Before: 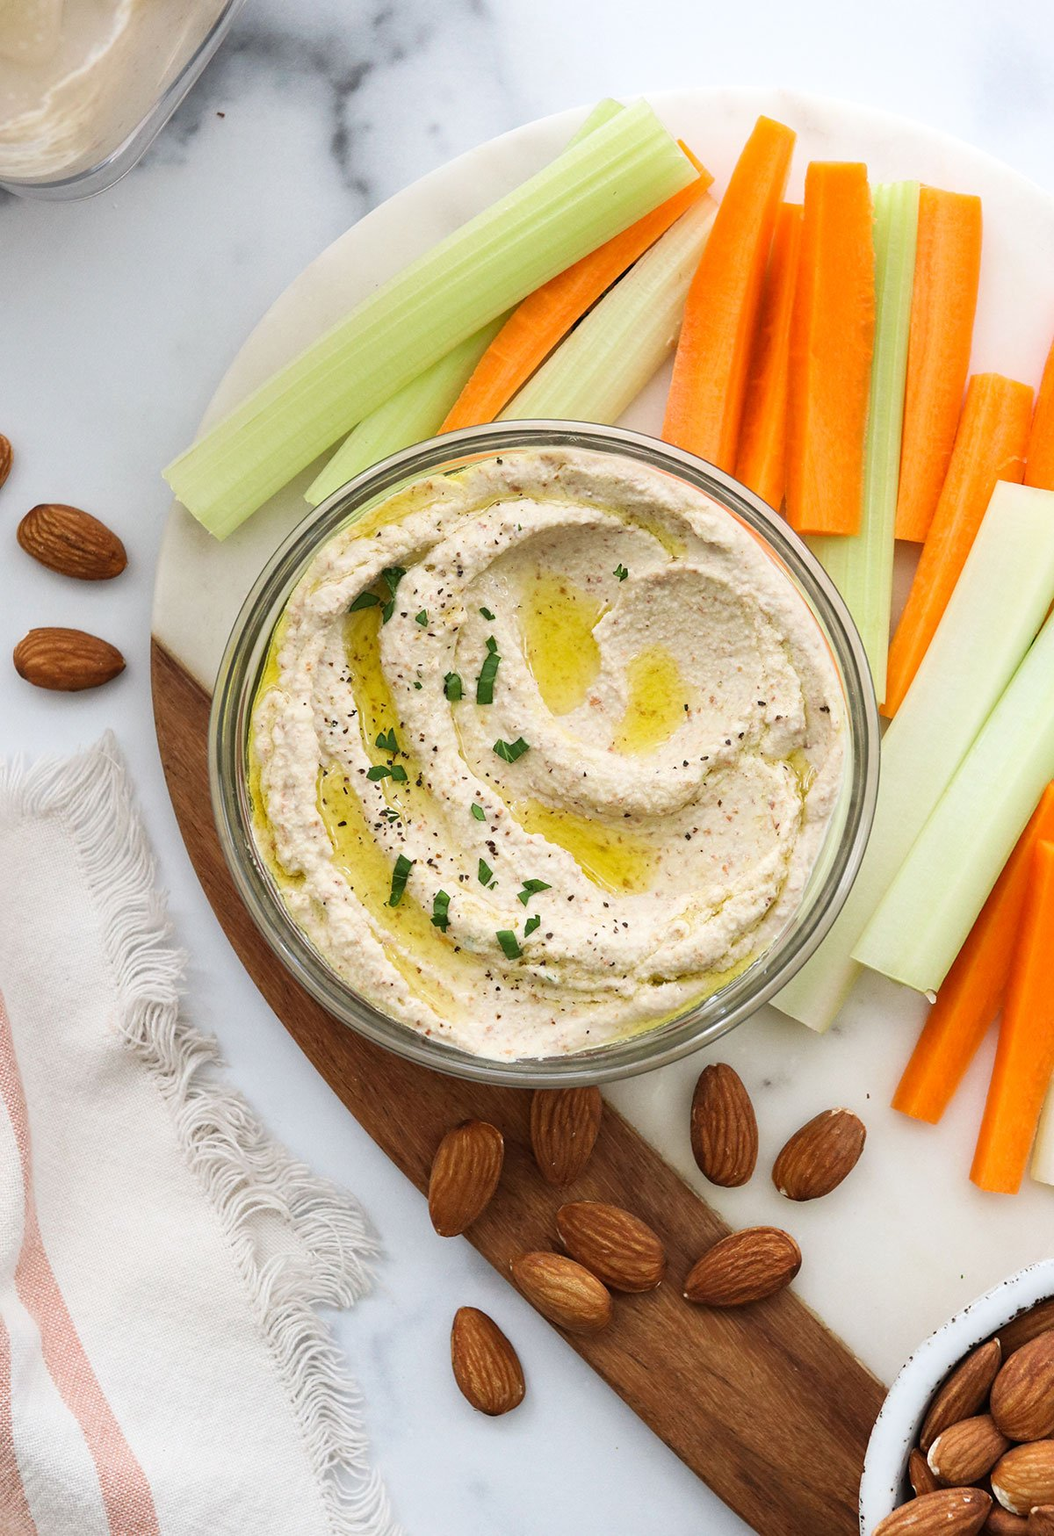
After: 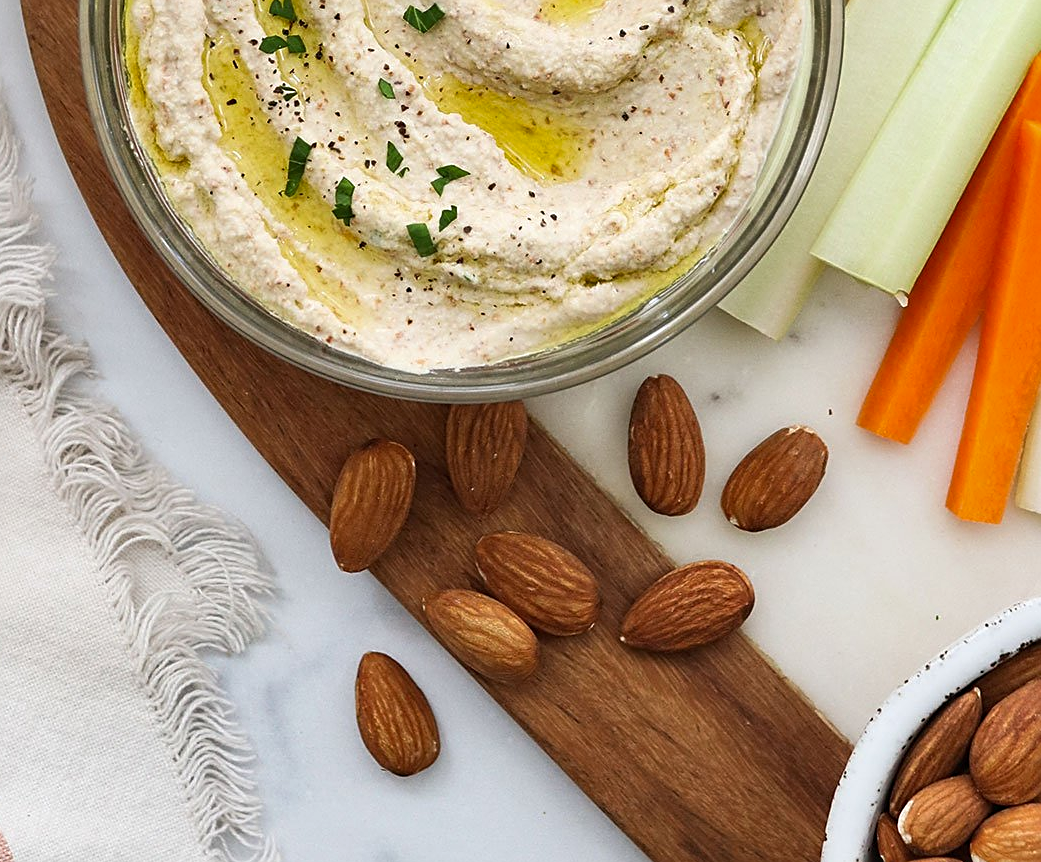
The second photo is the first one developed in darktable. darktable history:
sharpen: on, module defaults
shadows and highlights: shadows 49.07, highlights -40.85, soften with gaussian
crop and rotate: left 13.239%, top 47.853%, bottom 2.847%
